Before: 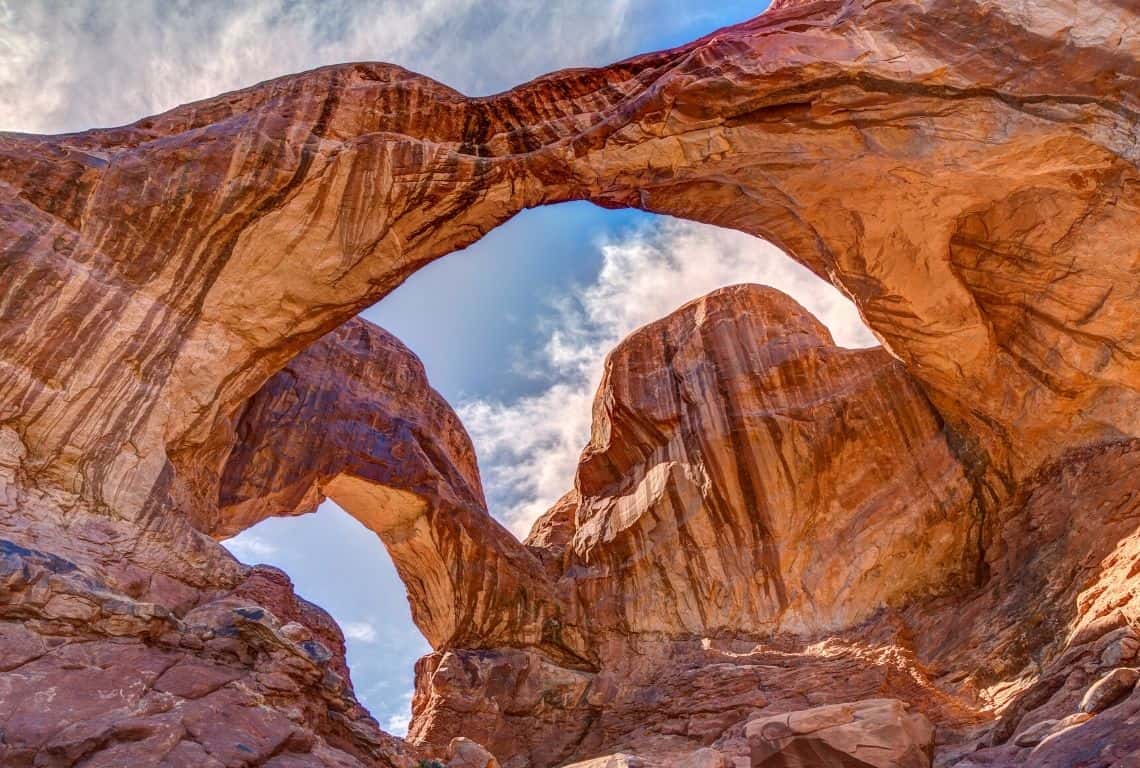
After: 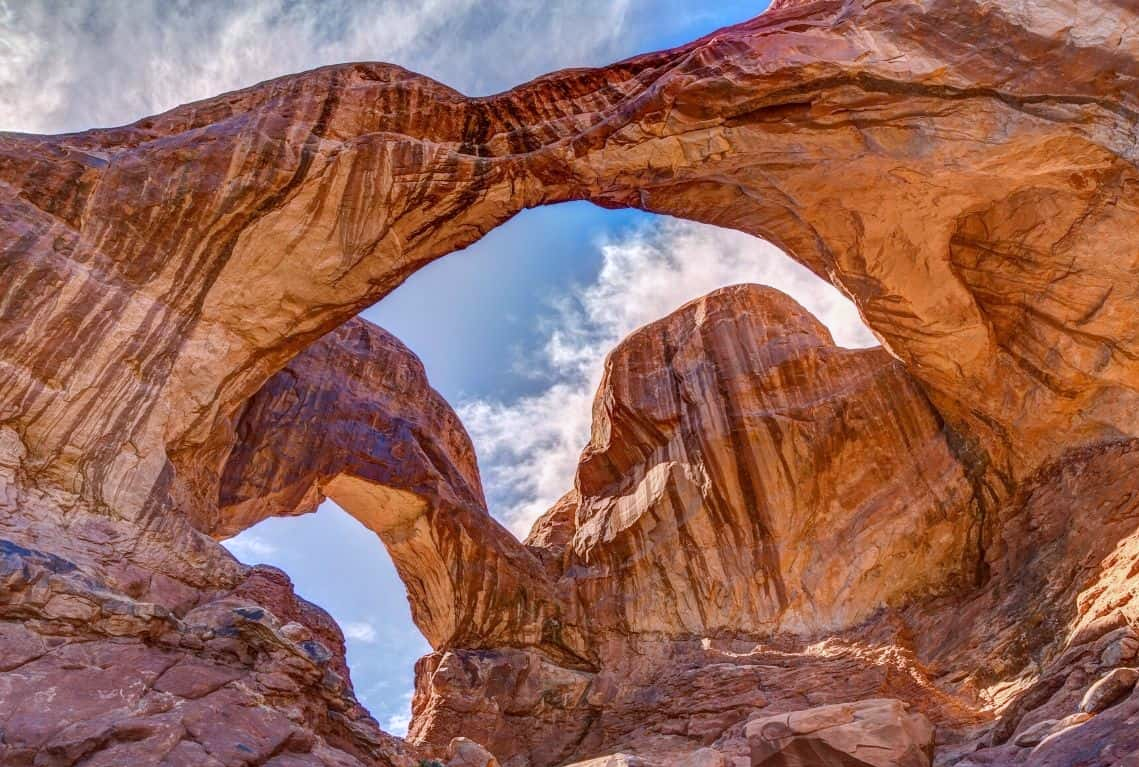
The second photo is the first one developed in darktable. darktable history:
shadows and highlights: low approximation 0.01, soften with gaussian
bloom: size 9%, threshold 100%, strength 7%
white balance: red 0.974, blue 1.044
